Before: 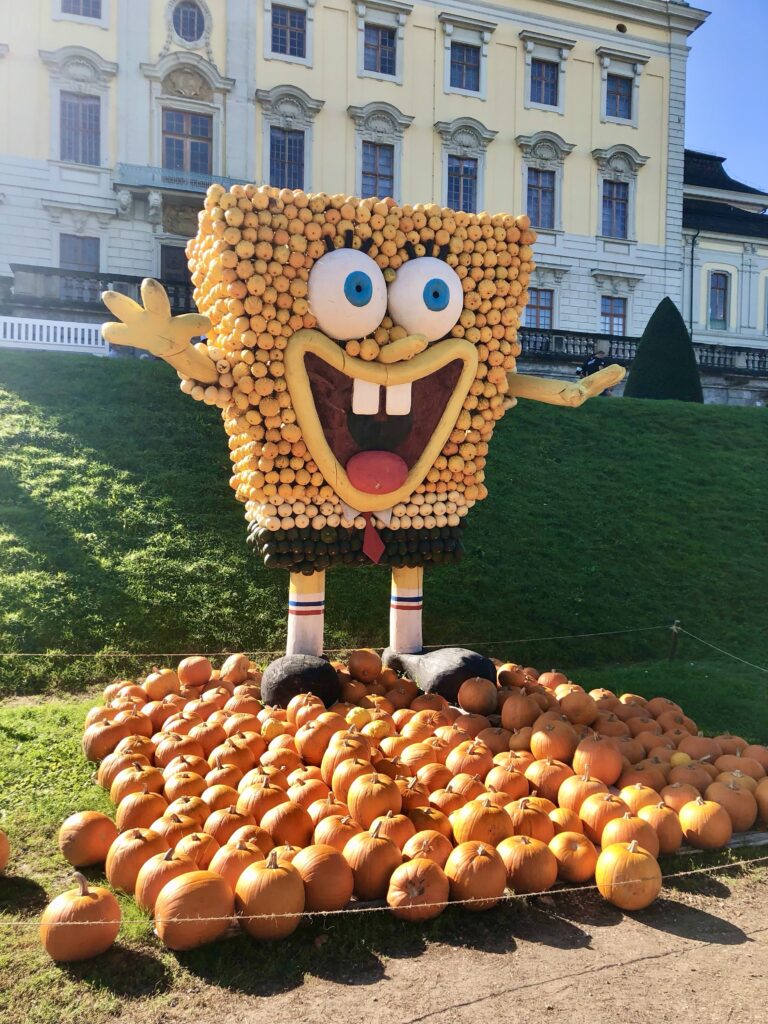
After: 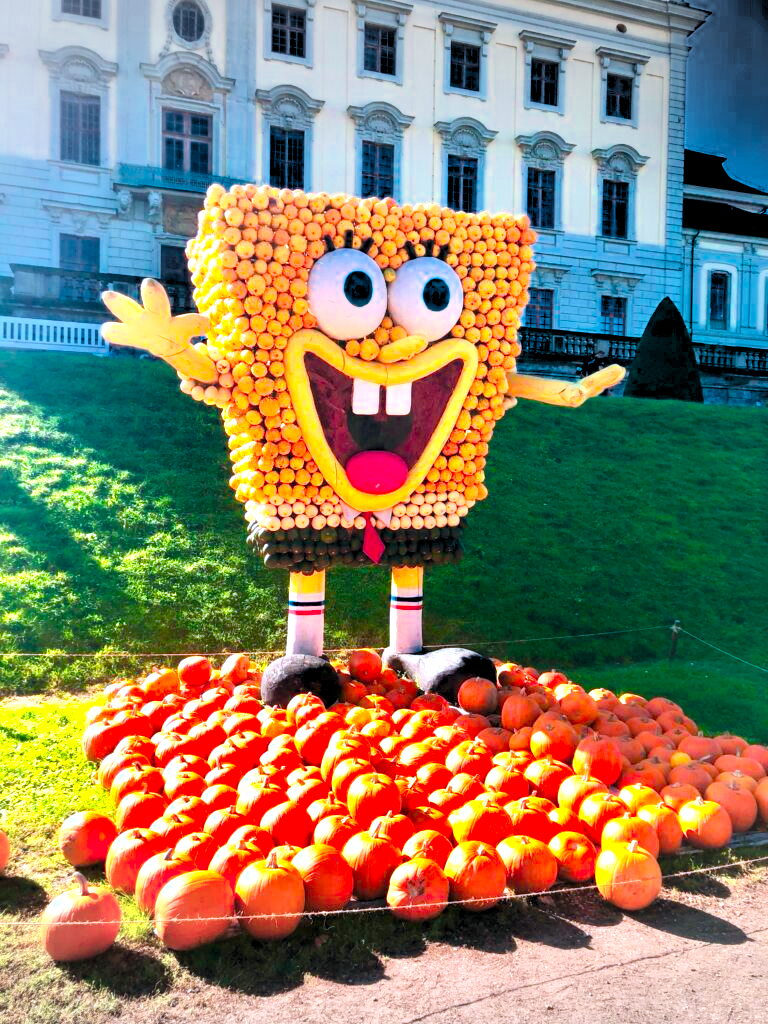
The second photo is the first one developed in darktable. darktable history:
levels: levels [0.073, 0.497, 0.972]
color calibration: output R [1.422, -0.35, -0.252, 0], output G [-0.238, 1.259, -0.084, 0], output B [-0.081, -0.196, 1.58, 0], output brightness [0.49, 0.671, -0.57, 0], illuminant same as pipeline (D50), adaptation none (bypass), saturation algorithm version 1 (2020)
vignetting: fall-off start 100%, brightness -0.282, width/height ratio 1.31
